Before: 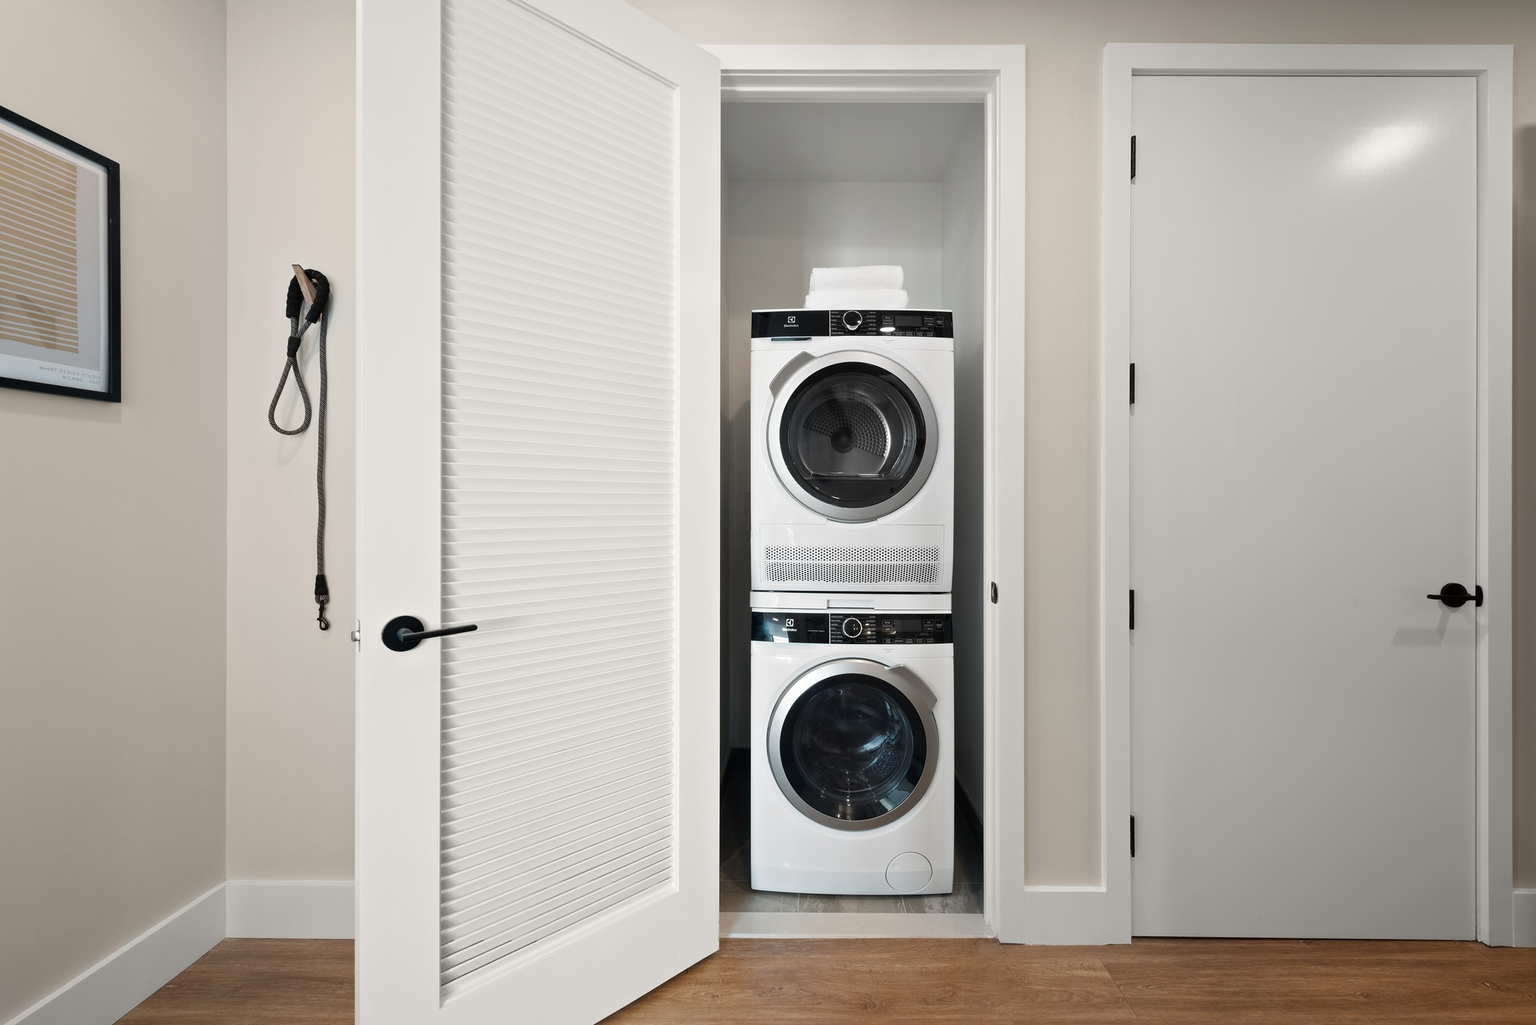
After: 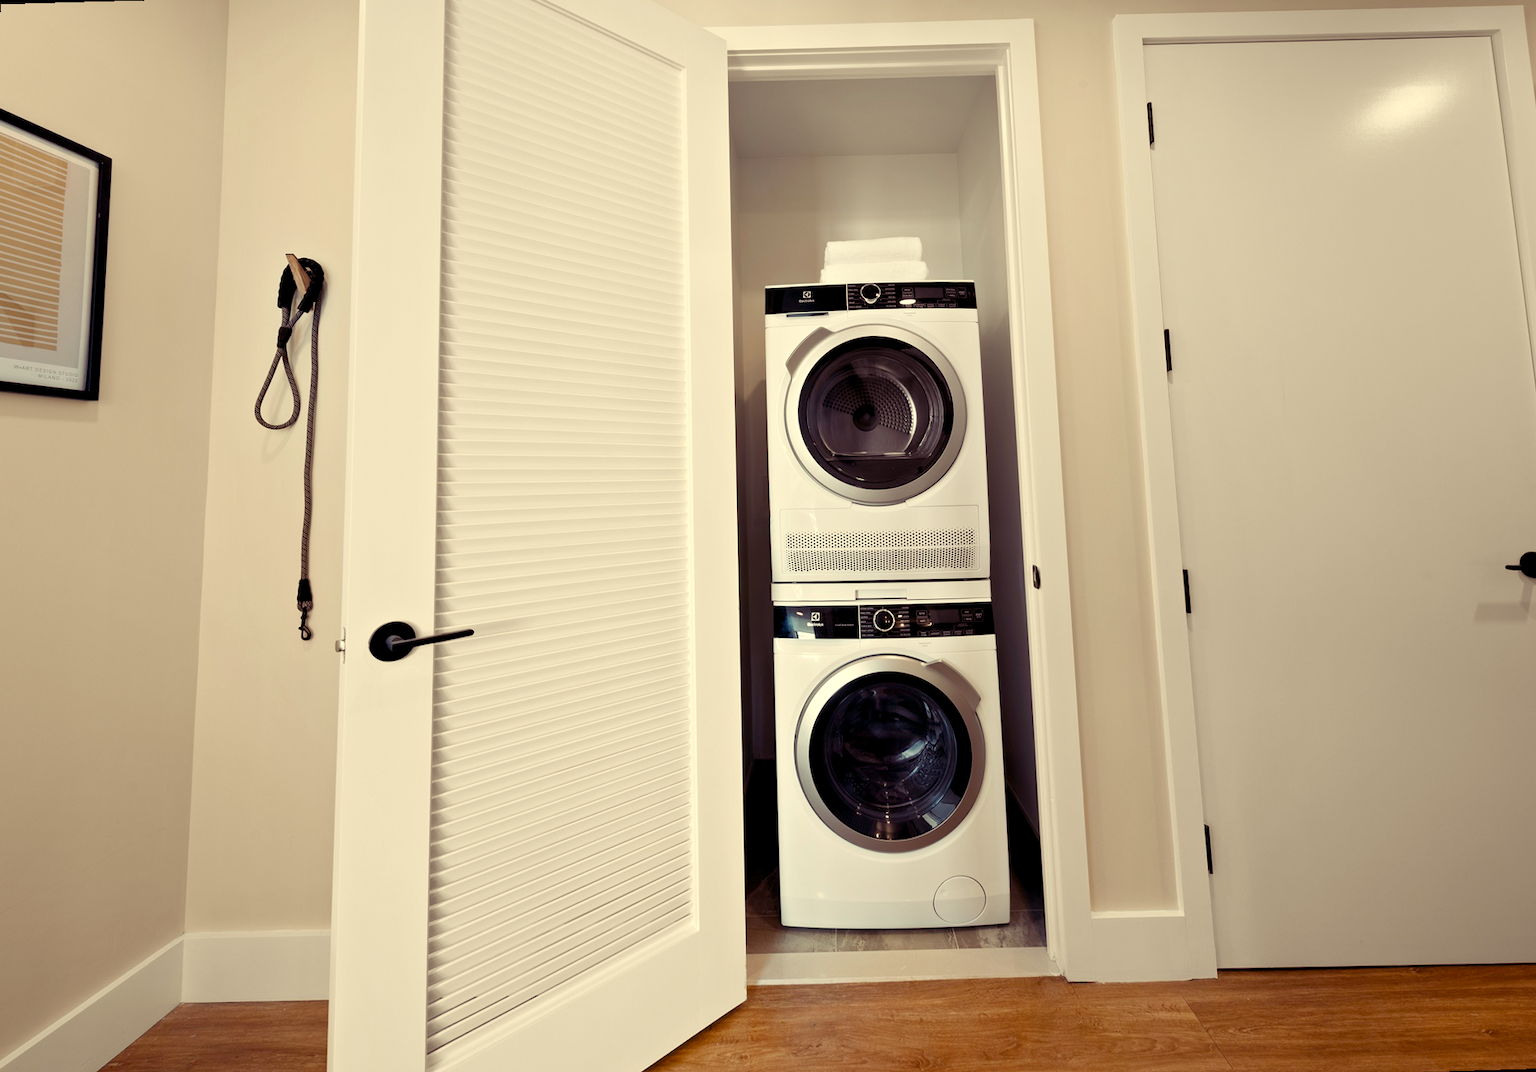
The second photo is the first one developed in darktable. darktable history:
rotate and perspective: rotation -1.68°, lens shift (vertical) -0.146, crop left 0.049, crop right 0.912, crop top 0.032, crop bottom 0.96
color balance rgb: shadows lift › luminance -21.66%, shadows lift › chroma 8.98%, shadows lift › hue 283.37°, power › chroma 1.05%, power › hue 25.59°, highlights gain › luminance 6.08%, highlights gain › chroma 2.55%, highlights gain › hue 90°, global offset › luminance -0.87%, perceptual saturation grading › global saturation 25%, perceptual saturation grading › highlights -28.39%, perceptual saturation grading › shadows 33.98%
white balance: red 1.029, blue 0.92
tone equalizer: on, module defaults
